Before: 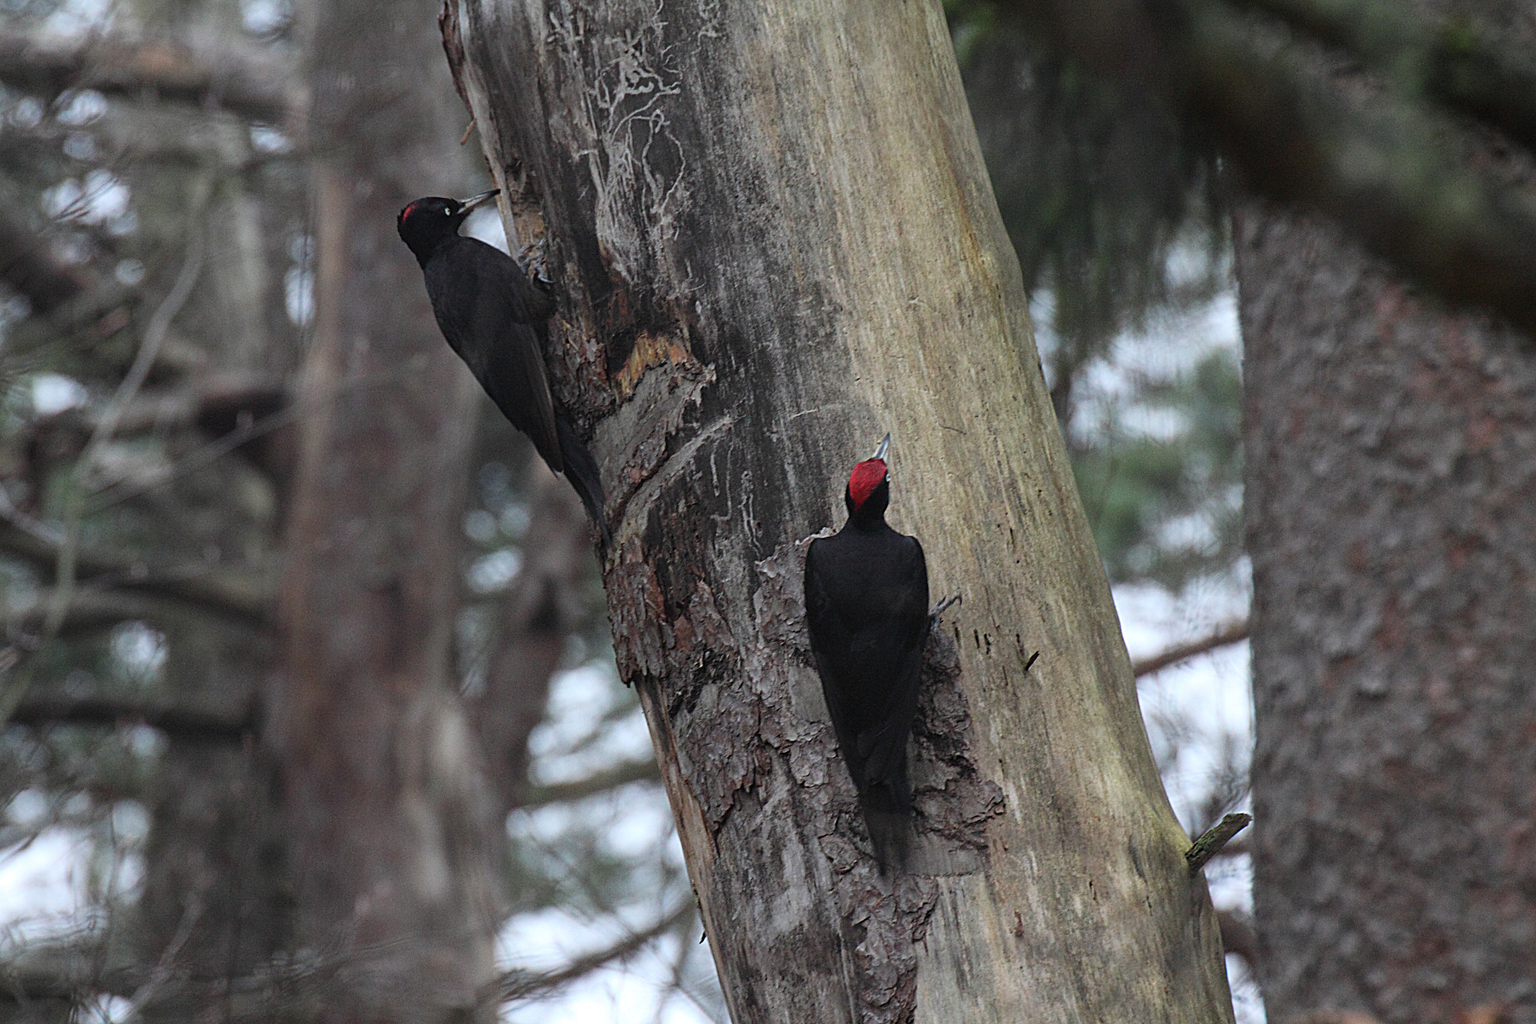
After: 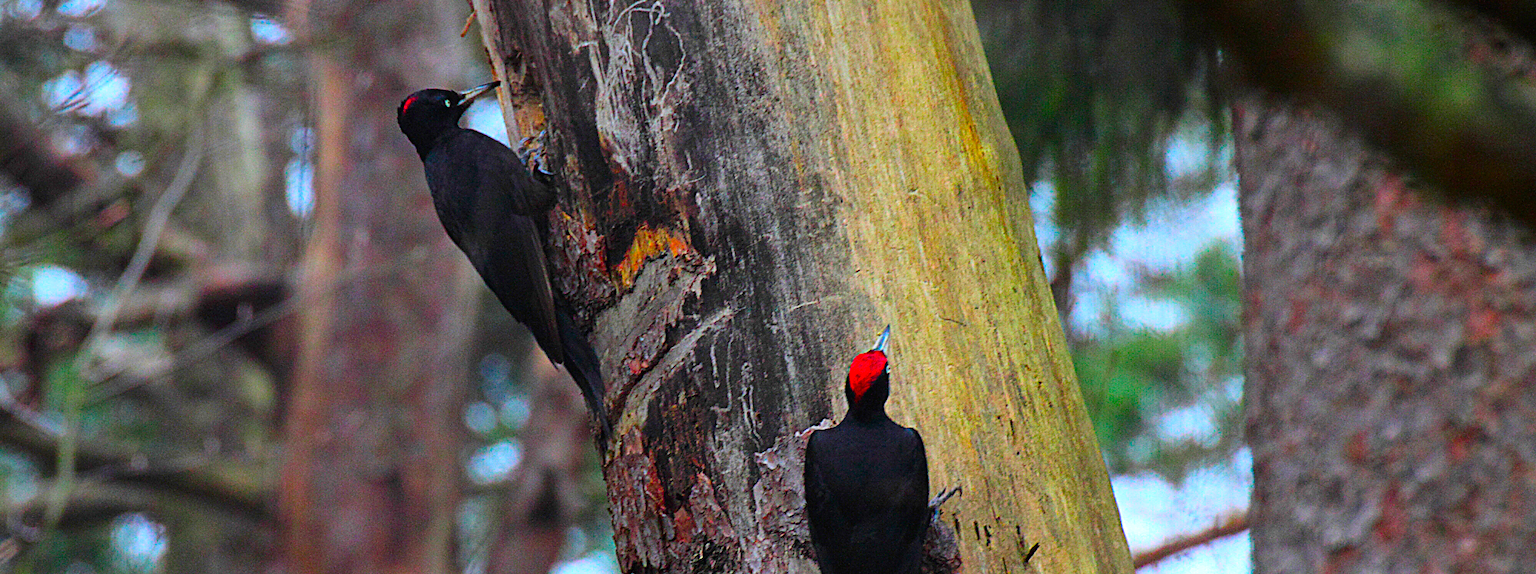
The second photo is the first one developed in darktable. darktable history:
crop and rotate: top 10.605%, bottom 33.274%
tone curve: curves: ch0 [(0, 0) (0.004, 0.001) (0.133, 0.112) (0.325, 0.362) (0.832, 0.893) (1, 1)], color space Lab, linked channels, preserve colors none
color correction: saturation 3
